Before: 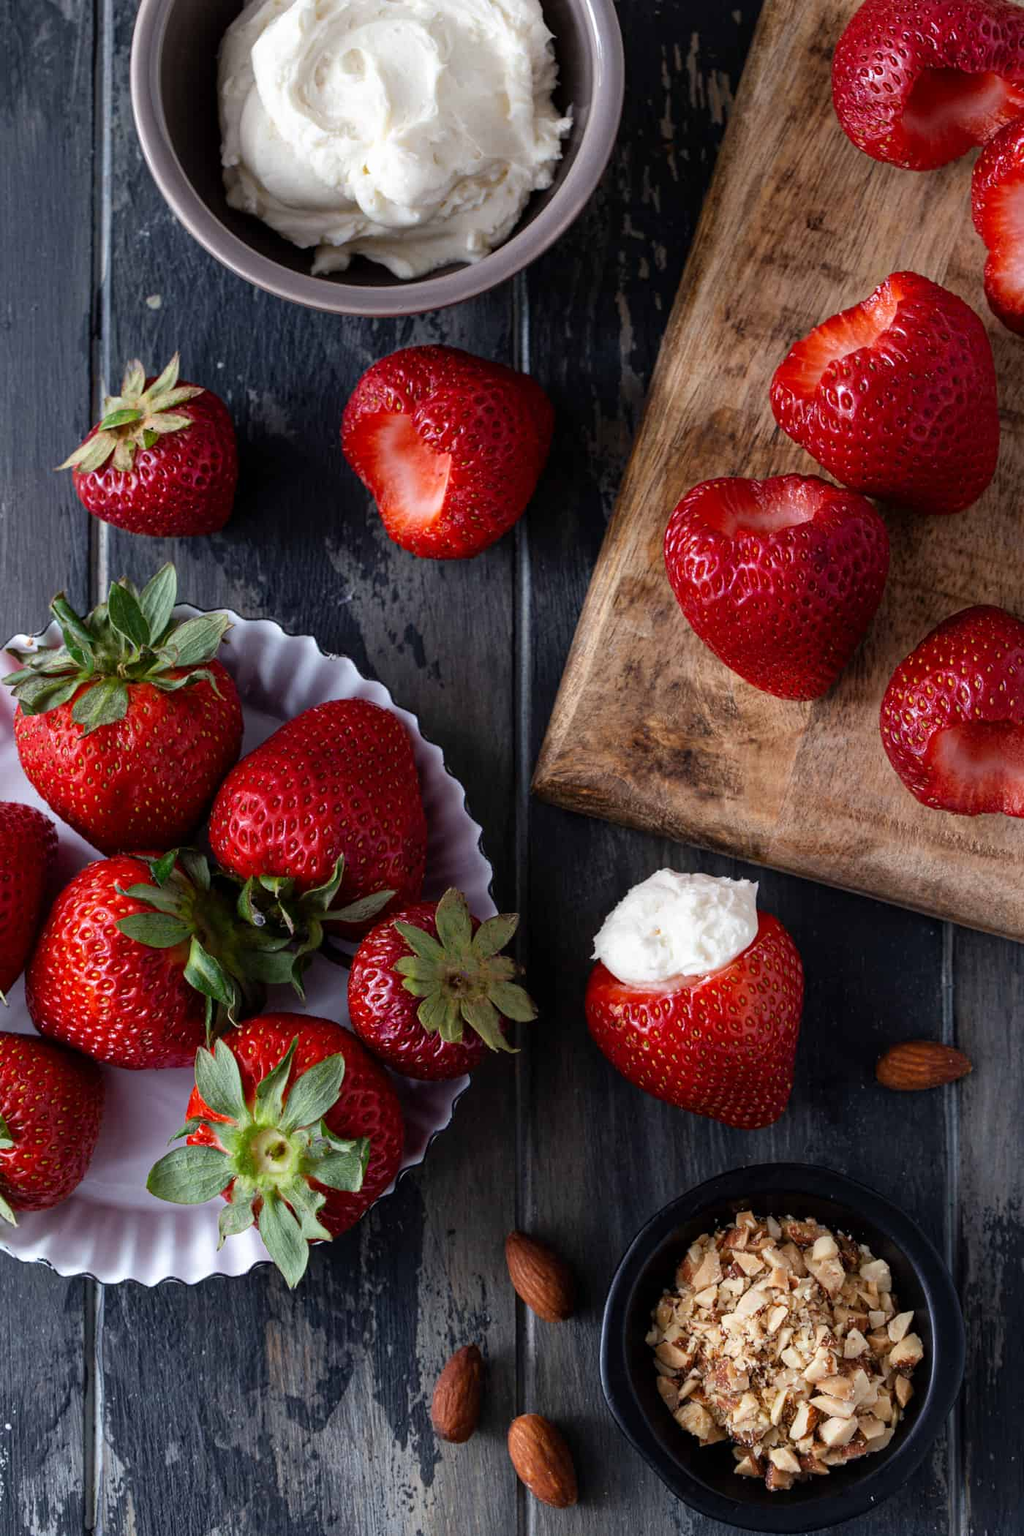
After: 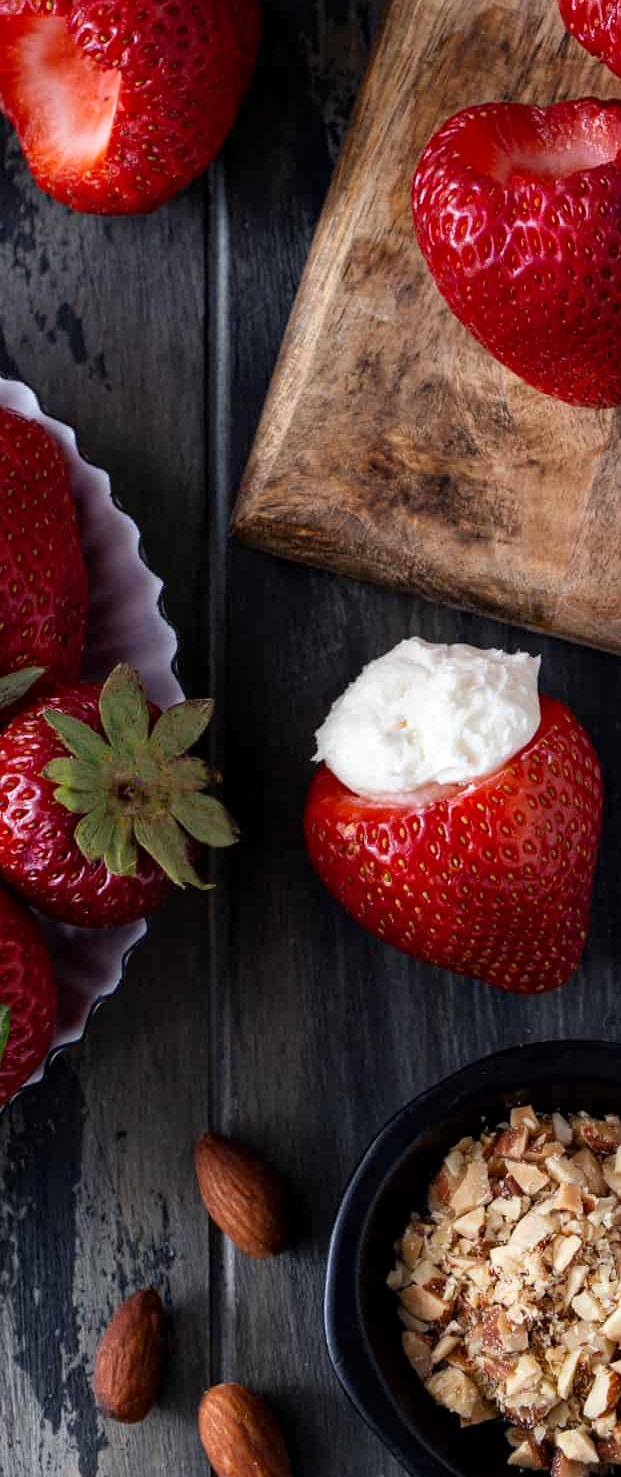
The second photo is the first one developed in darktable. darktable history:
contrast equalizer: octaves 7, y [[0.6 ×6], [0.55 ×6], [0 ×6], [0 ×6], [0 ×6]], mix 0.15
crop: left 35.432%, top 26.233%, right 20.145%, bottom 3.432%
